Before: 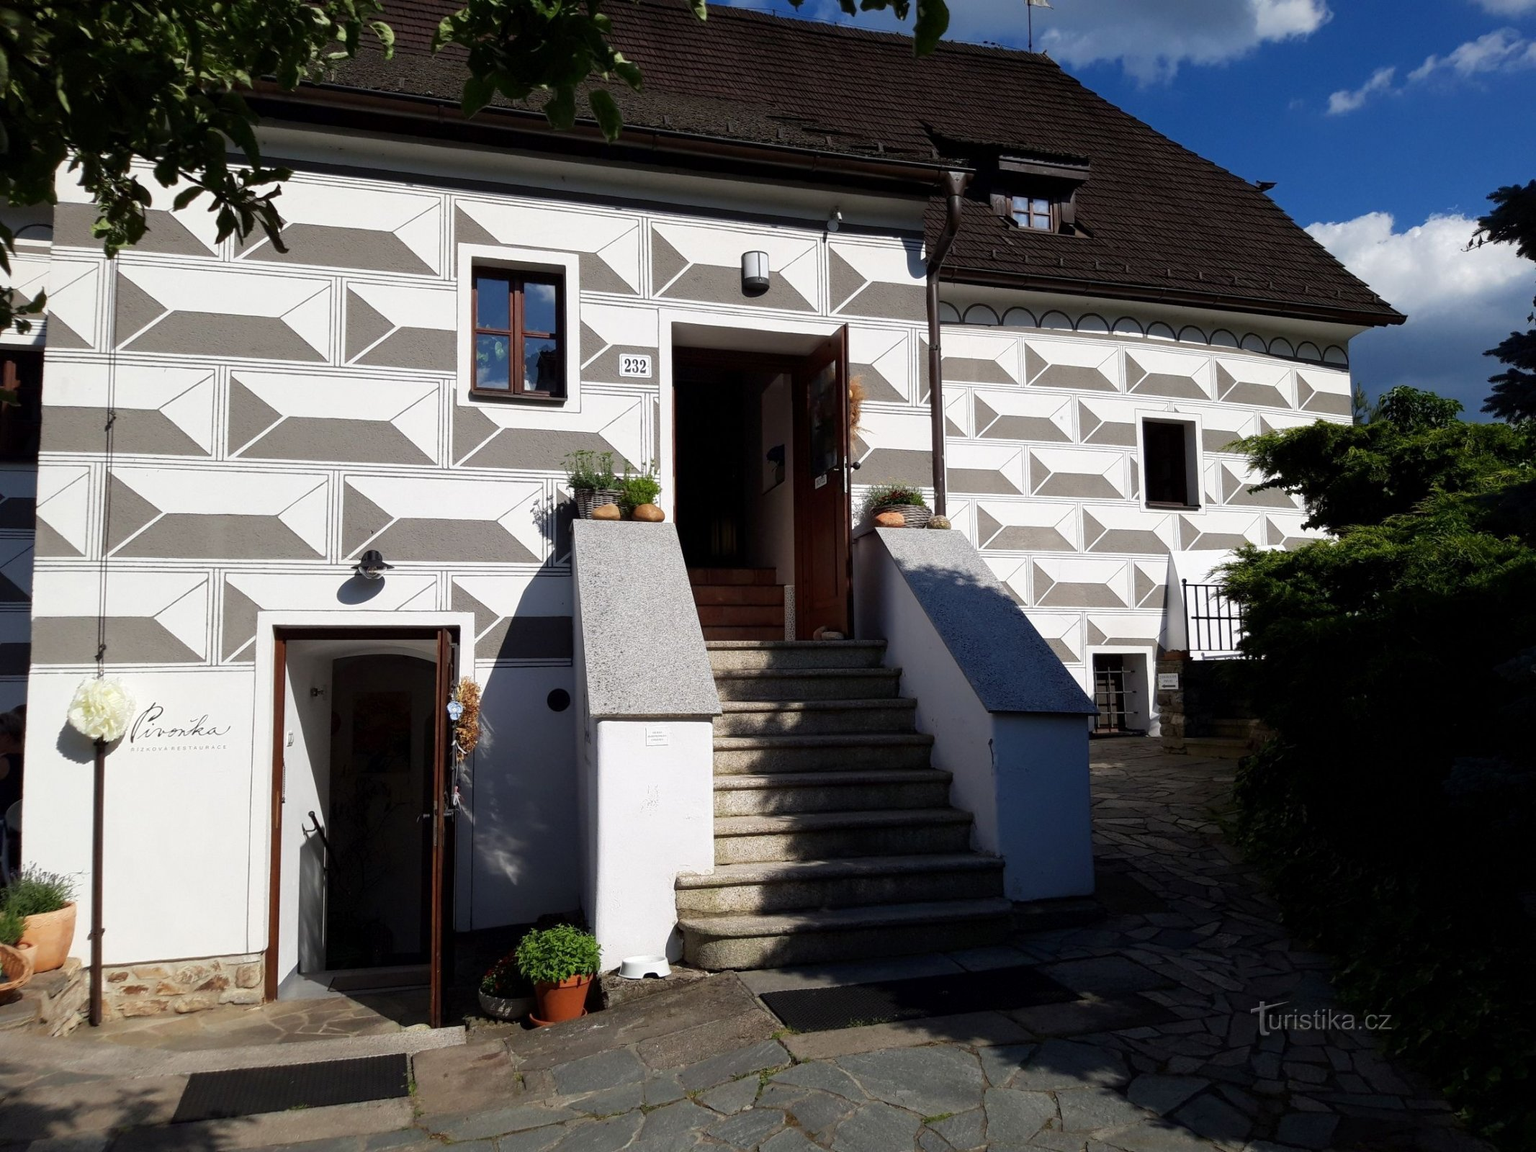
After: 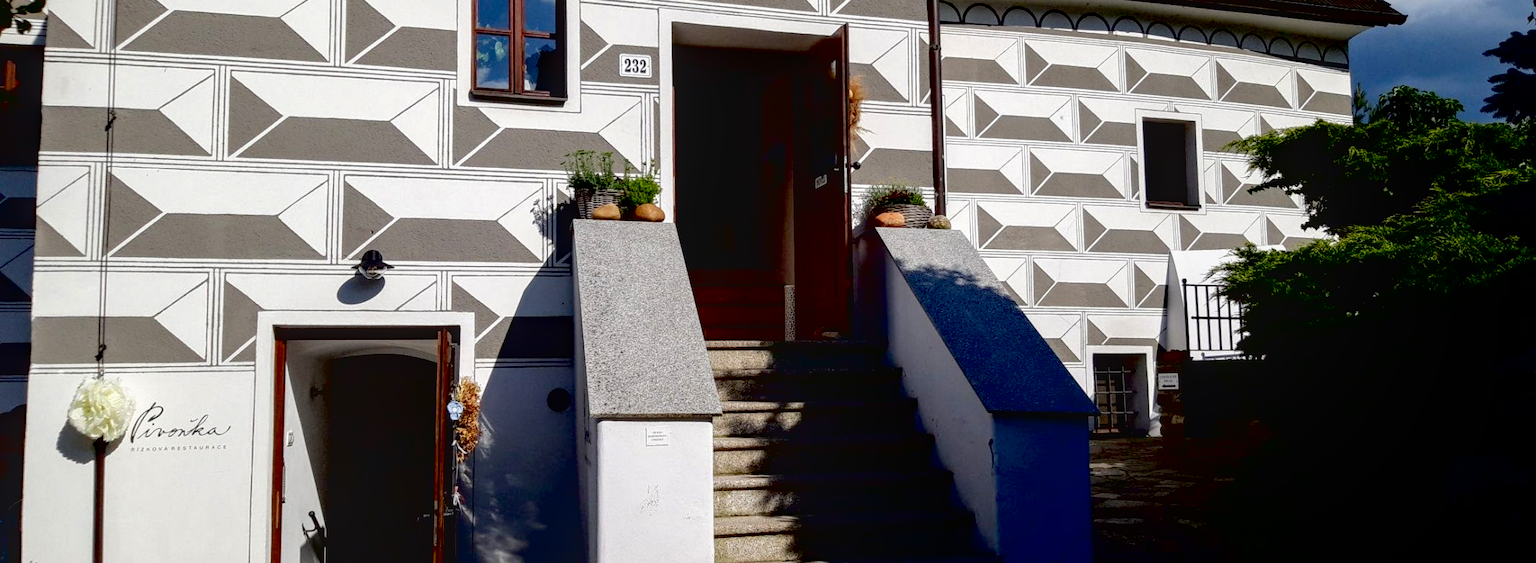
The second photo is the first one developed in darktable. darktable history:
contrast brightness saturation: contrast 0.036, saturation 0.066
crop and rotate: top 26.068%, bottom 25.033%
local contrast: on, module defaults
exposure: black level correction 0.026, exposure 0.18 EV, compensate highlight preservation false
shadows and highlights: shadows -20.09, white point adjustment -1.96, highlights -35.22
